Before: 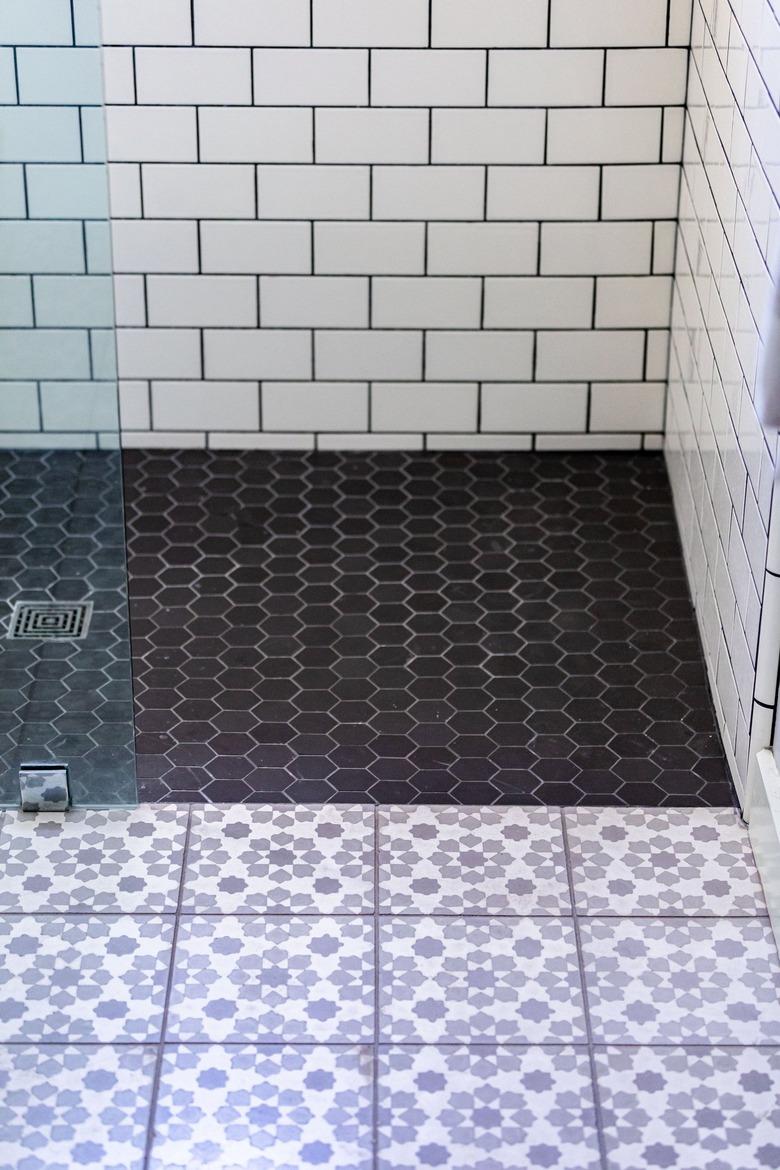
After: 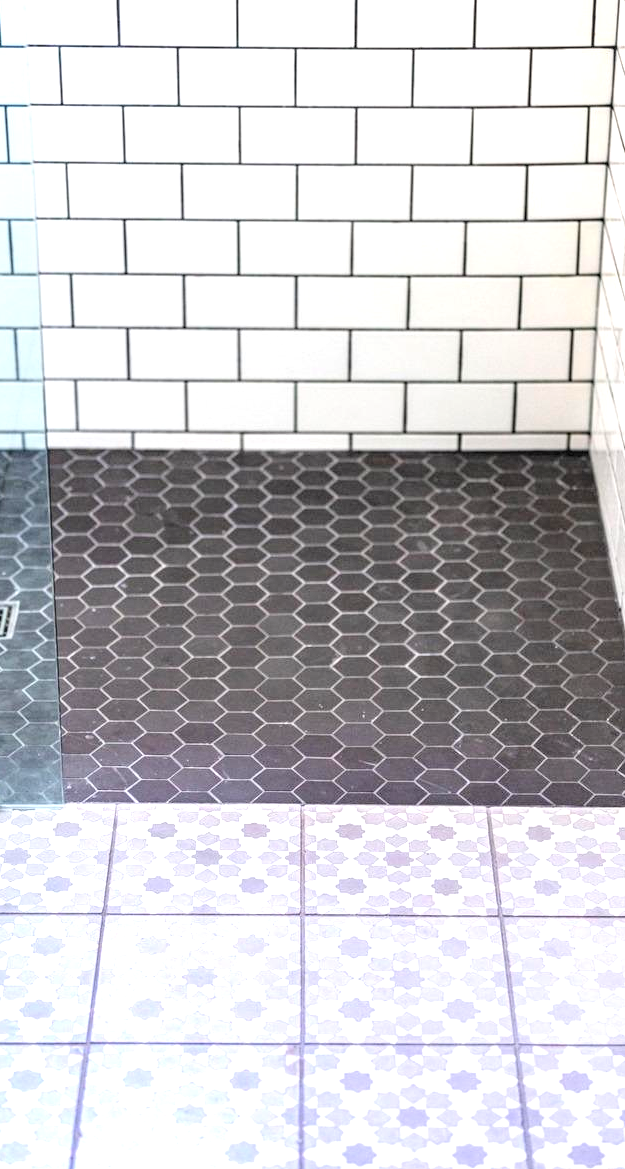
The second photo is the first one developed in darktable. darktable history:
exposure: black level correction 0, exposure 1.001 EV, compensate highlight preservation false
local contrast: detail 142%
crop and rotate: left 9.596%, right 10.204%
contrast brightness saturation: brightness 0.278
